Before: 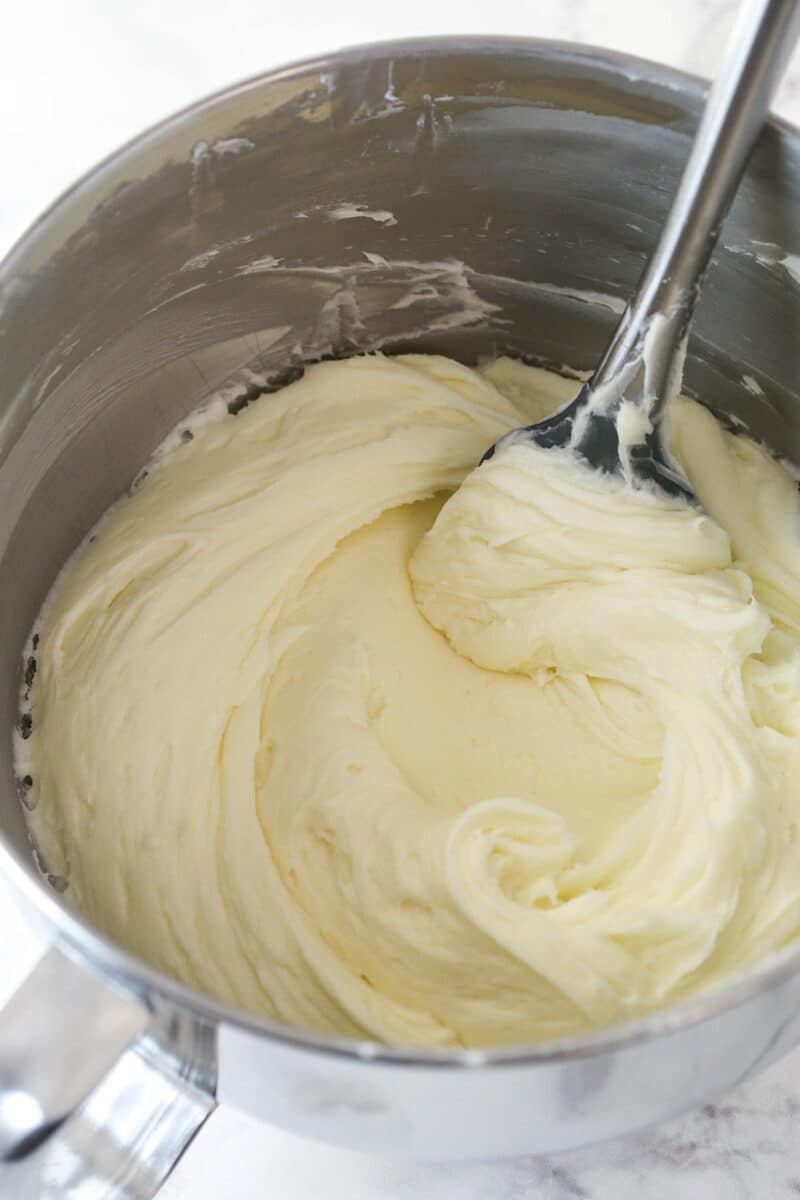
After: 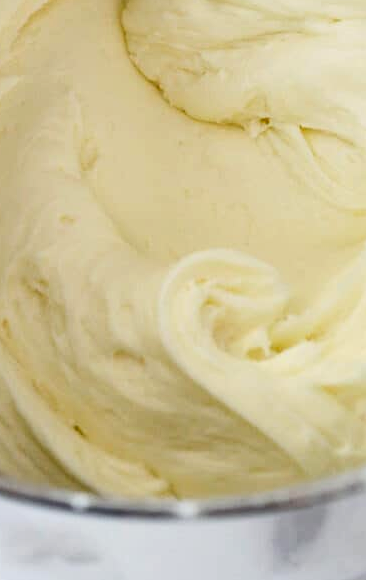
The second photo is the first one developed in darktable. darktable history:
contrast brightness saturation: contrast 0.24, brightness -0.24, saturation 0.14
crop: left 35.976%, top 45.819%, right 18.162%, bottom 5.807%
